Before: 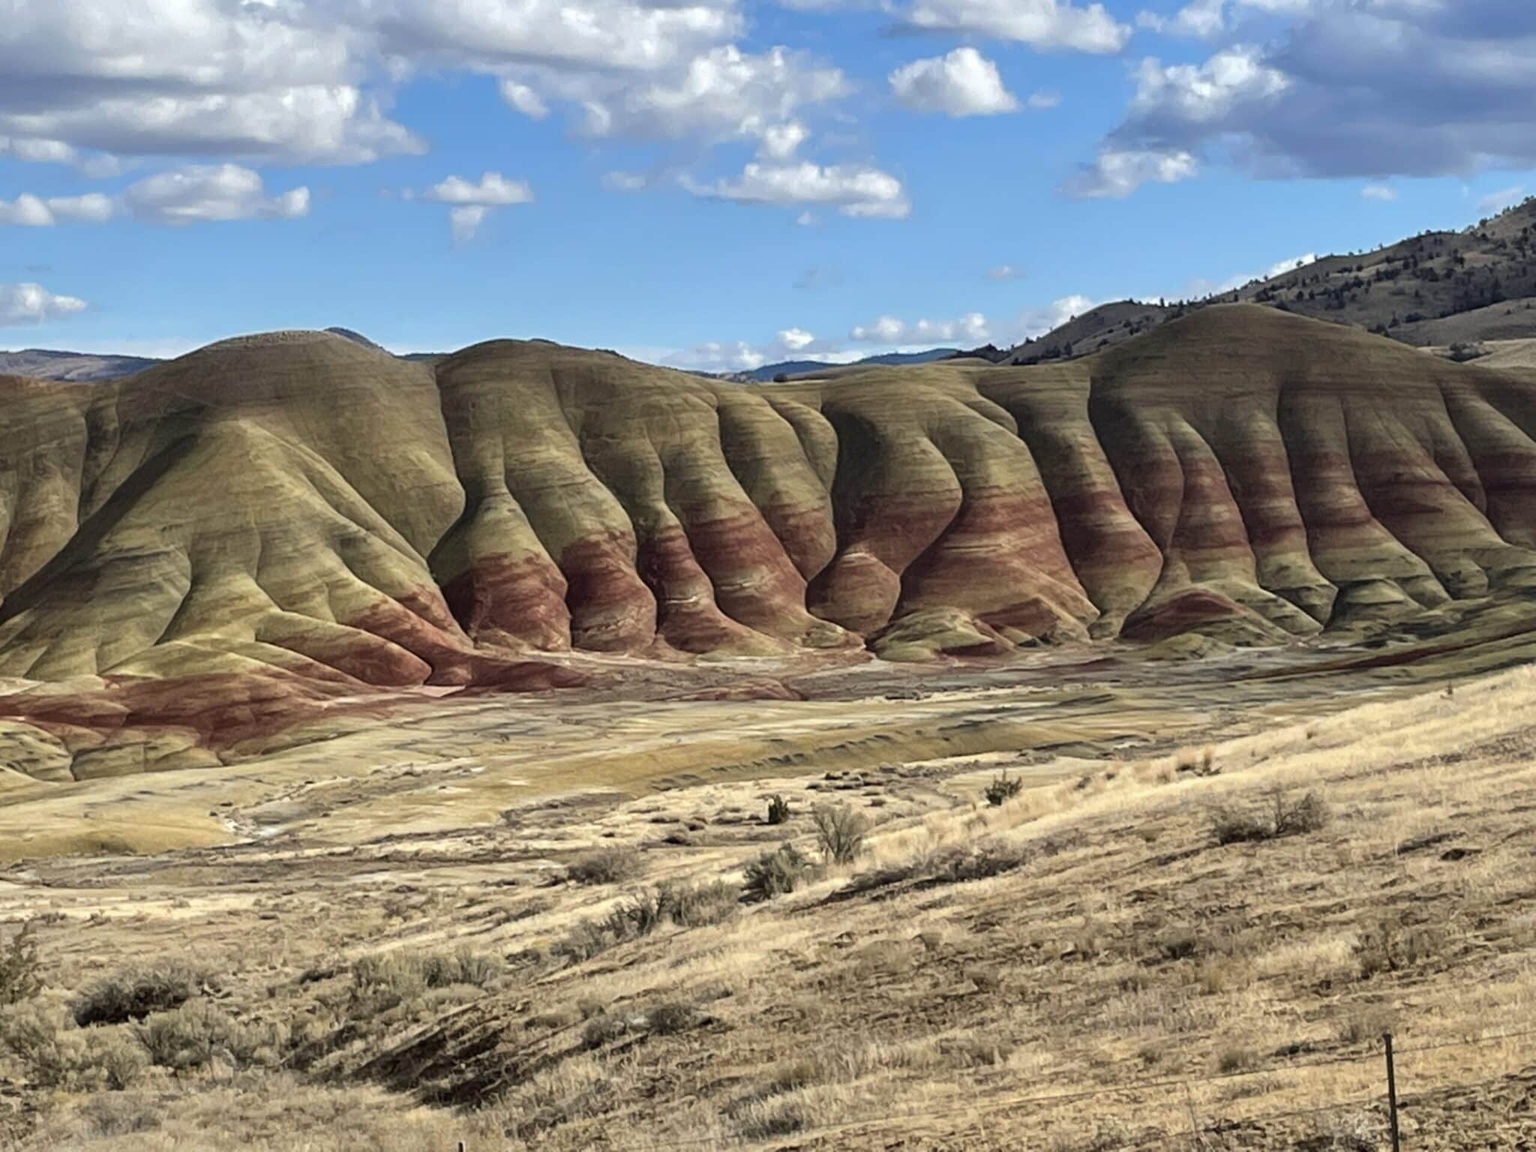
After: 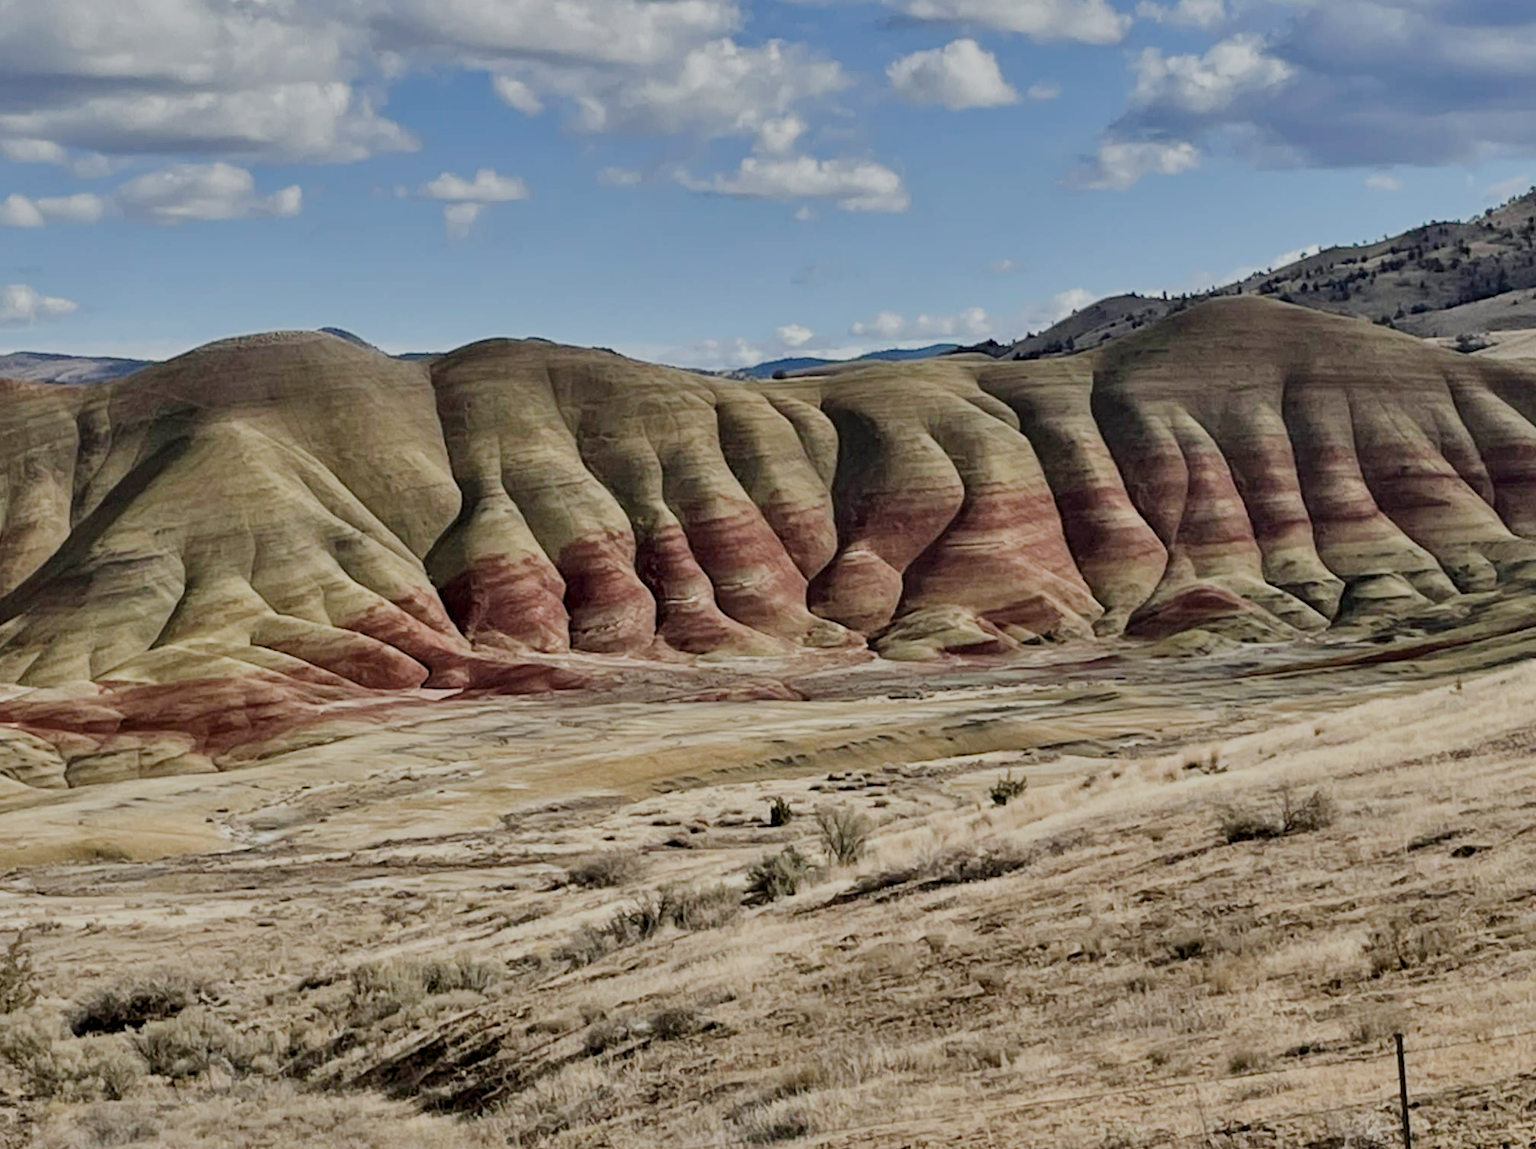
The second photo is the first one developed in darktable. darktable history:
rotate and perspective: rotation -0.45°, automatic cropping original format, crop left 0.008, crop right 0.992, crop top 0.012, crop bottom 0.988
contrast equalizer: y [[0.524, 0.538, 0.547, 0.548, 0.538, 0.524], [0.5 ×6], [0.5 ×6], [0 ×6], [0 ×6]]
shadows and highlights: shadows 60, soften with gaussian
sigmoid: contrast 1.05, skew -0.15
